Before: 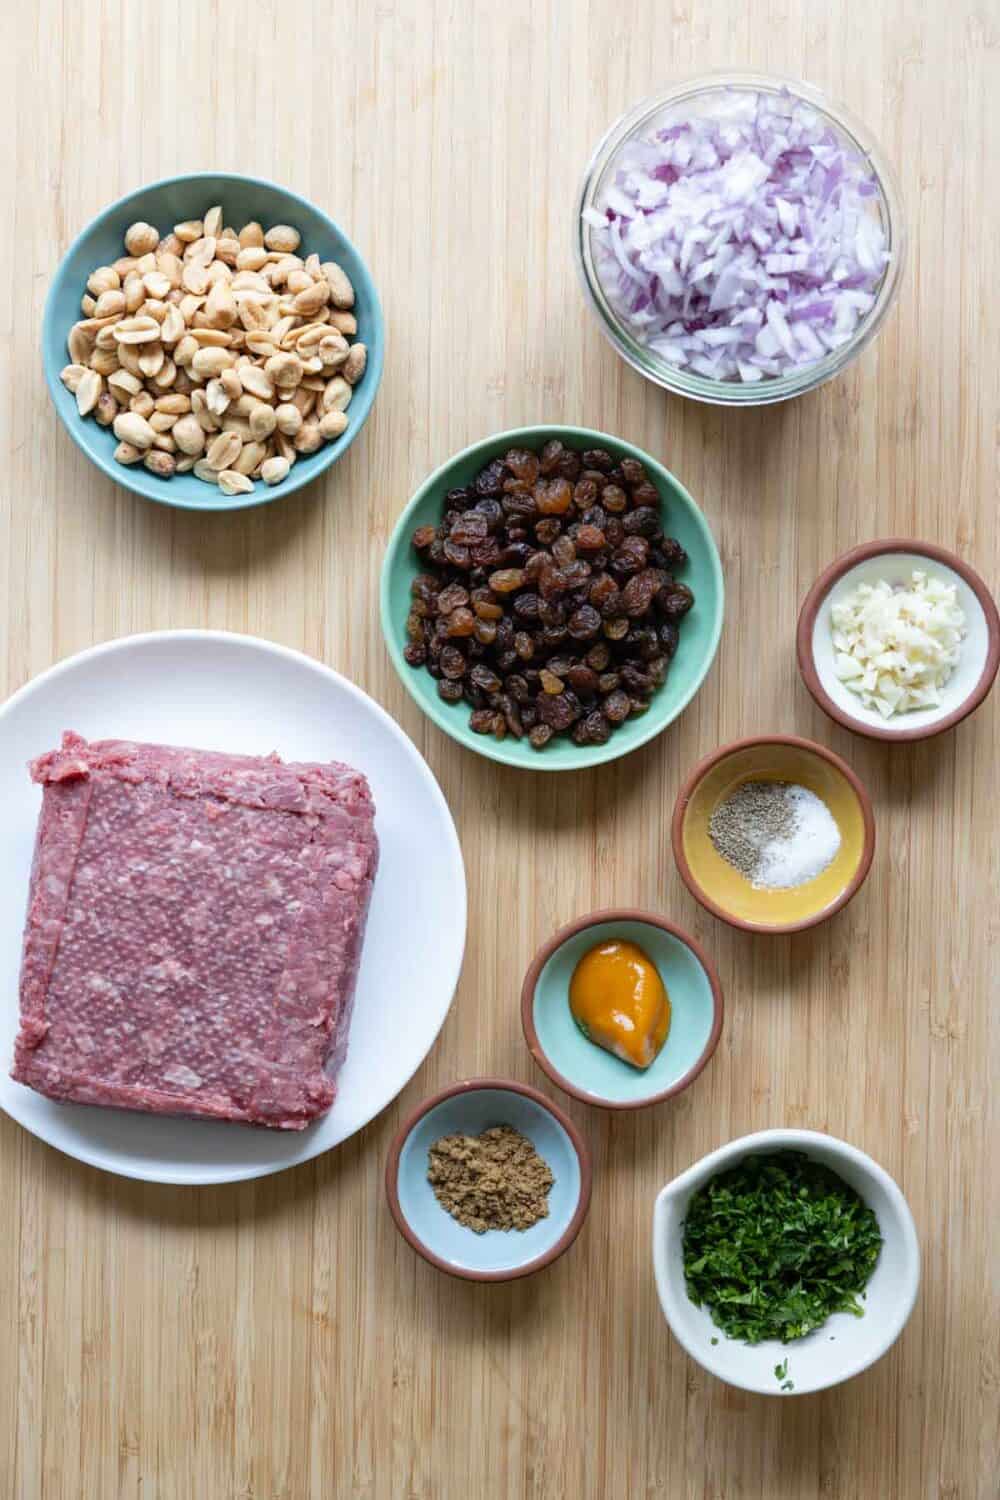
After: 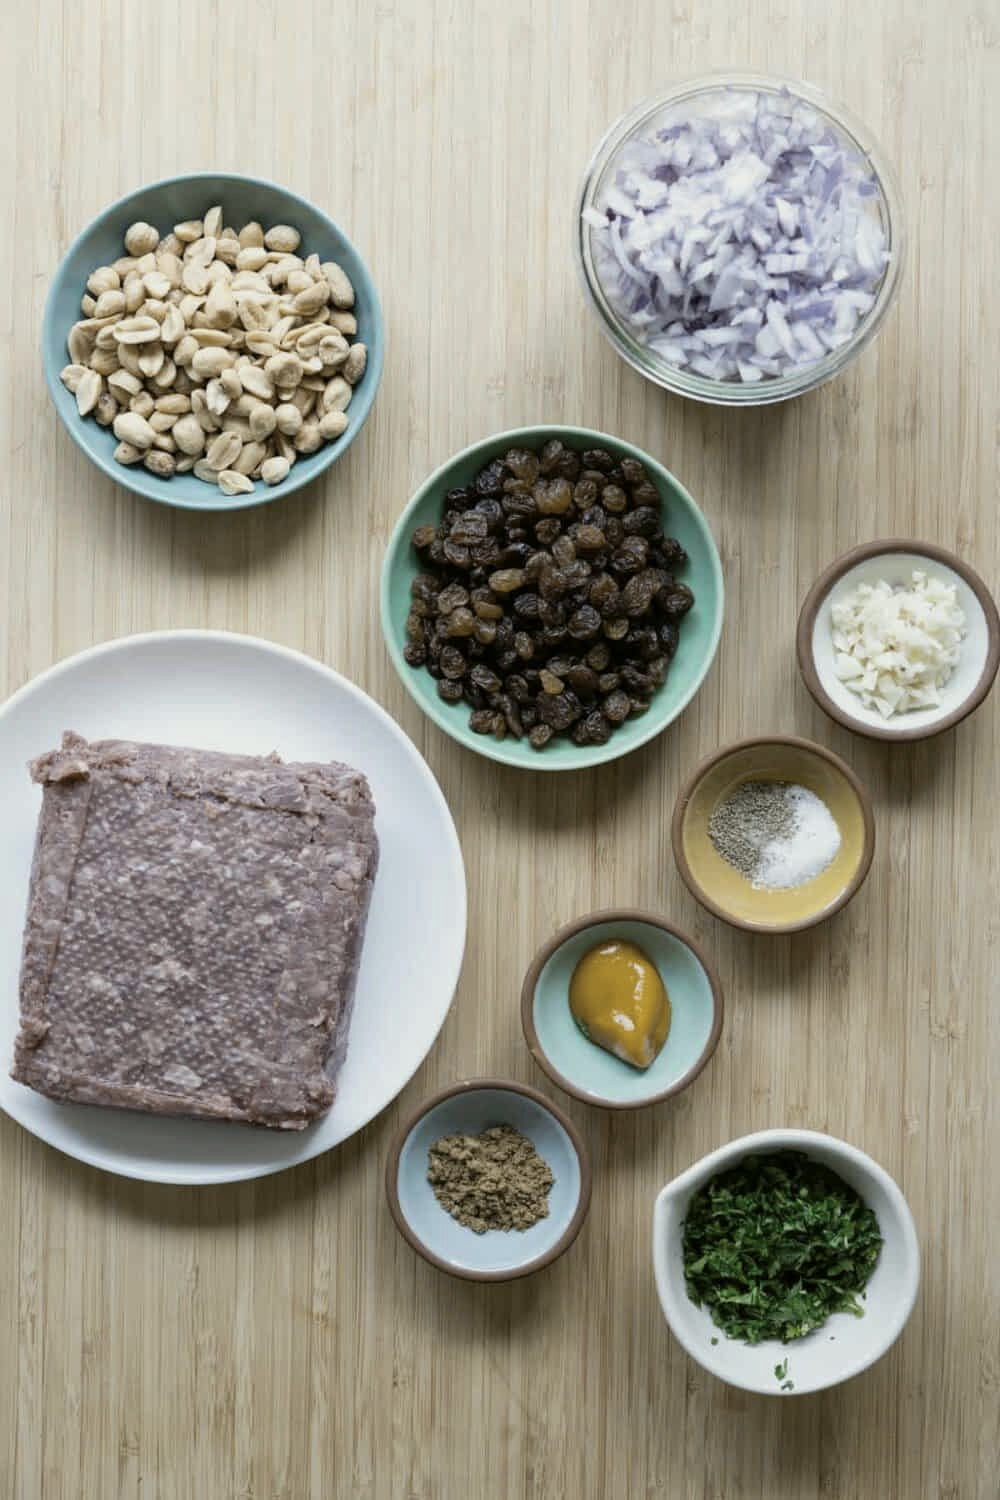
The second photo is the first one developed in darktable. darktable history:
exposure: exposure -0.213 EV, compensate highlight preservation false
tone curve: curves: ch1 [(0, 0) (0.173, 0.145) (0.467, 0.477) (0.808, 0.611) (1, 1)]; ch2 [(0, 0) (0.255, 0.314) (0.498, 0.509) (0.694, 0.64) (1, 1)], color space Lab, independent channels, preserve colors none
